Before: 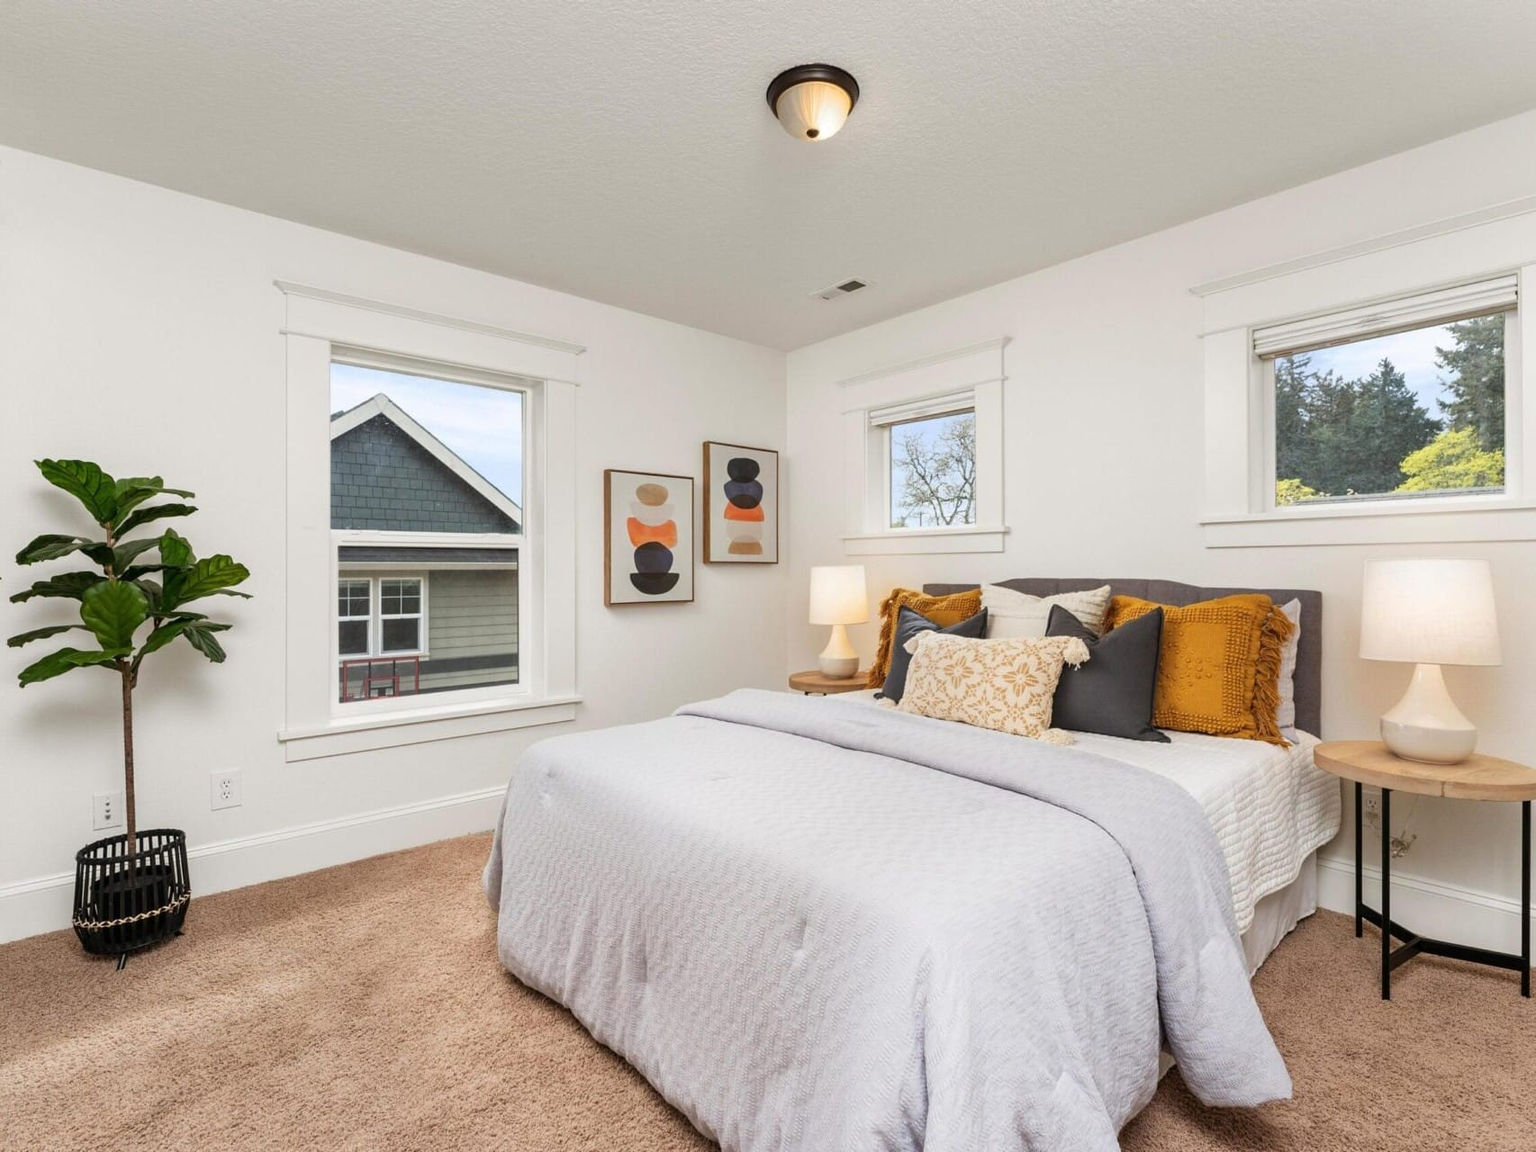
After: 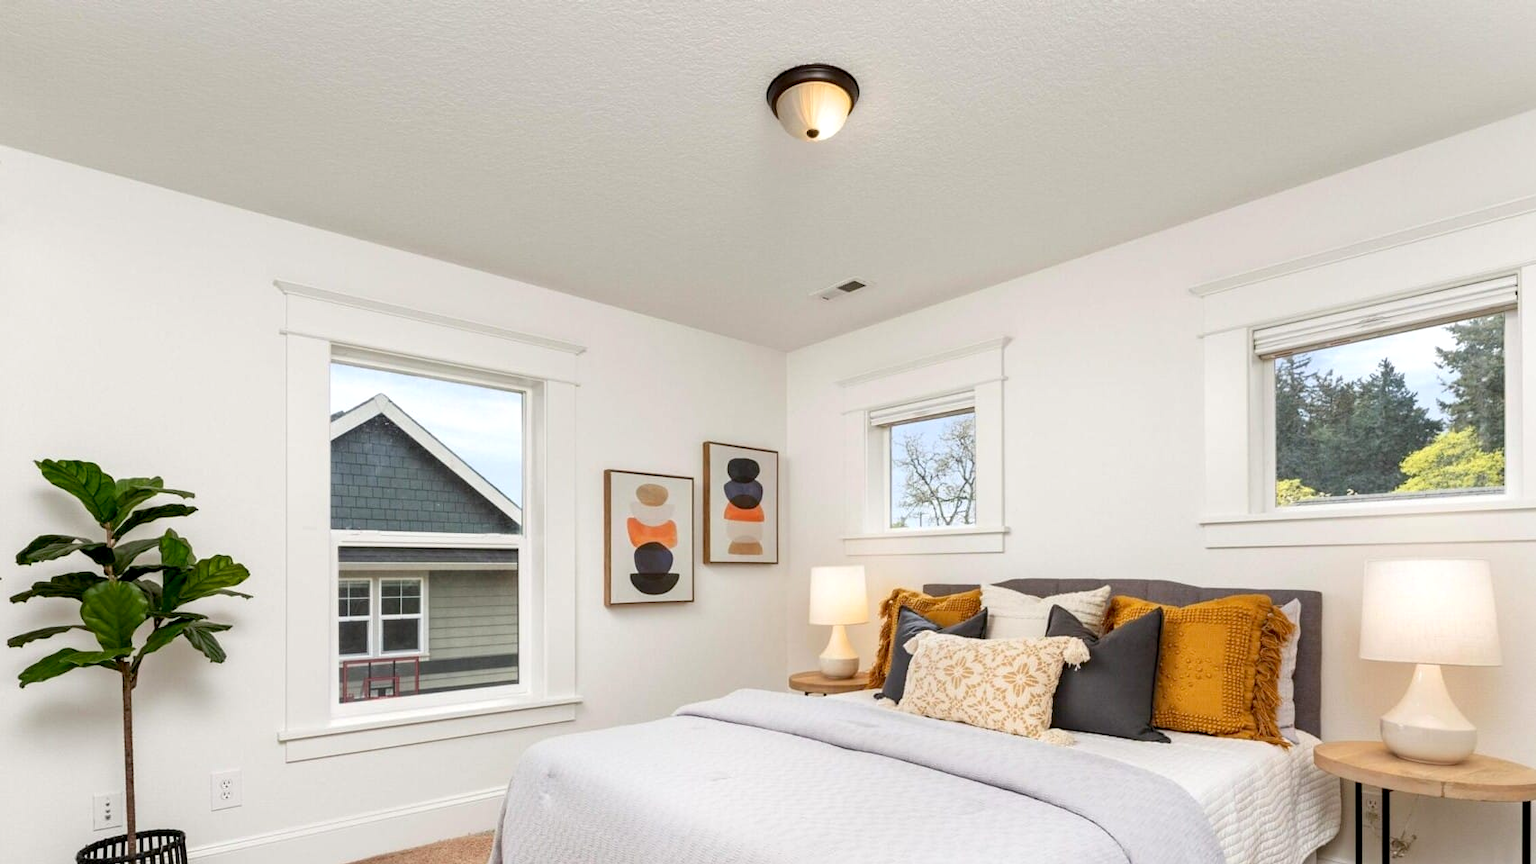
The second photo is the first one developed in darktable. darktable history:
exposure: black level correction 0.007, exposure 0.156 EV, compensate highlight preservation false
crop: bottom 24.988%
